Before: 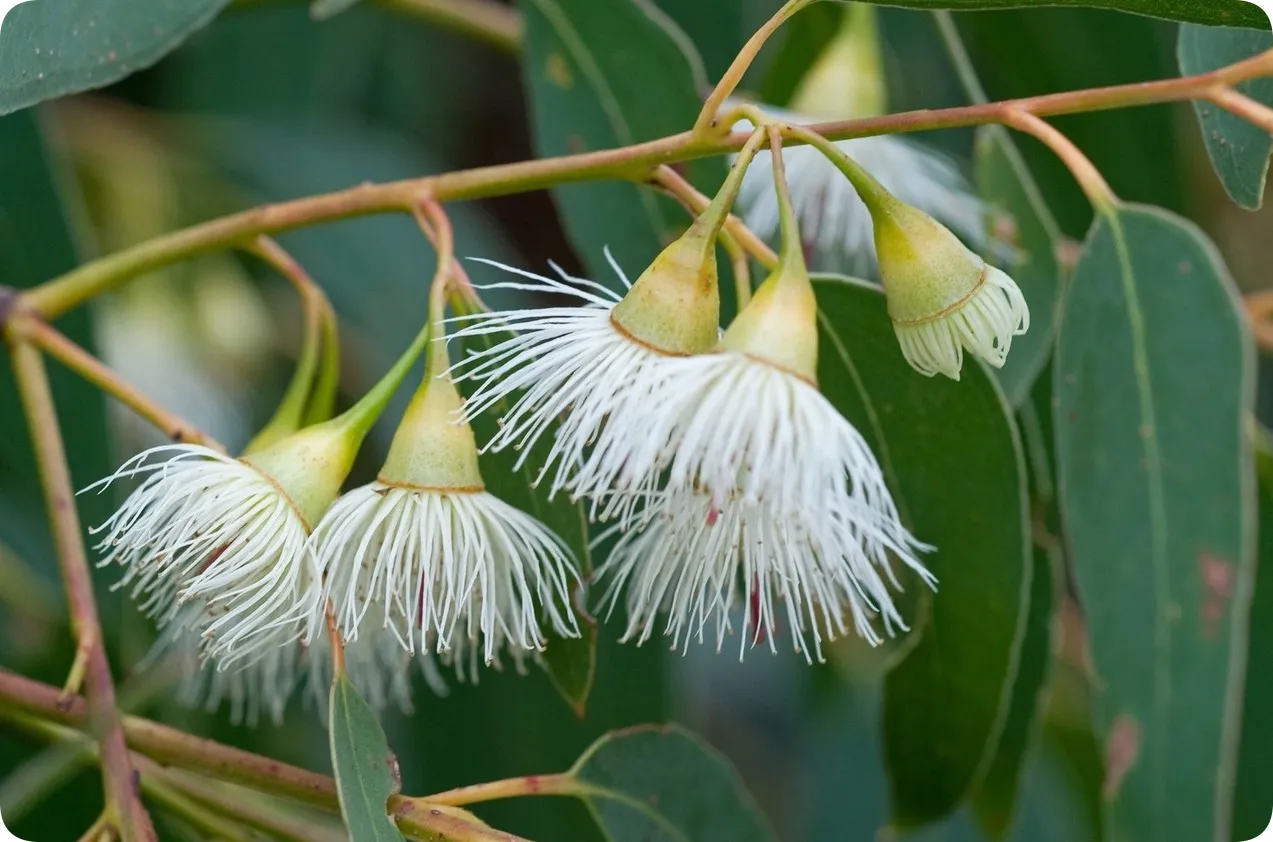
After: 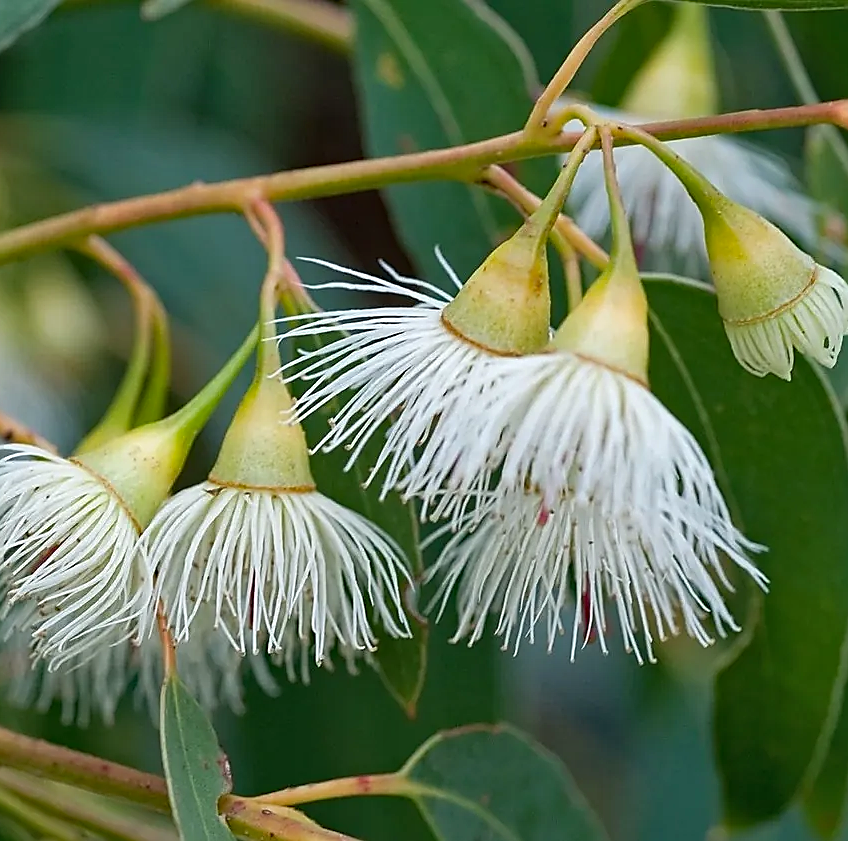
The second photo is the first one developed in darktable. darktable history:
haze removal: compatibility mode true, adaptive false
sharpen: radius 1.4, amount 1.25, threshold 0.7
crop and rotate: left 13.342%, right 19.991%
shadows and highlights: soften with gaussian
